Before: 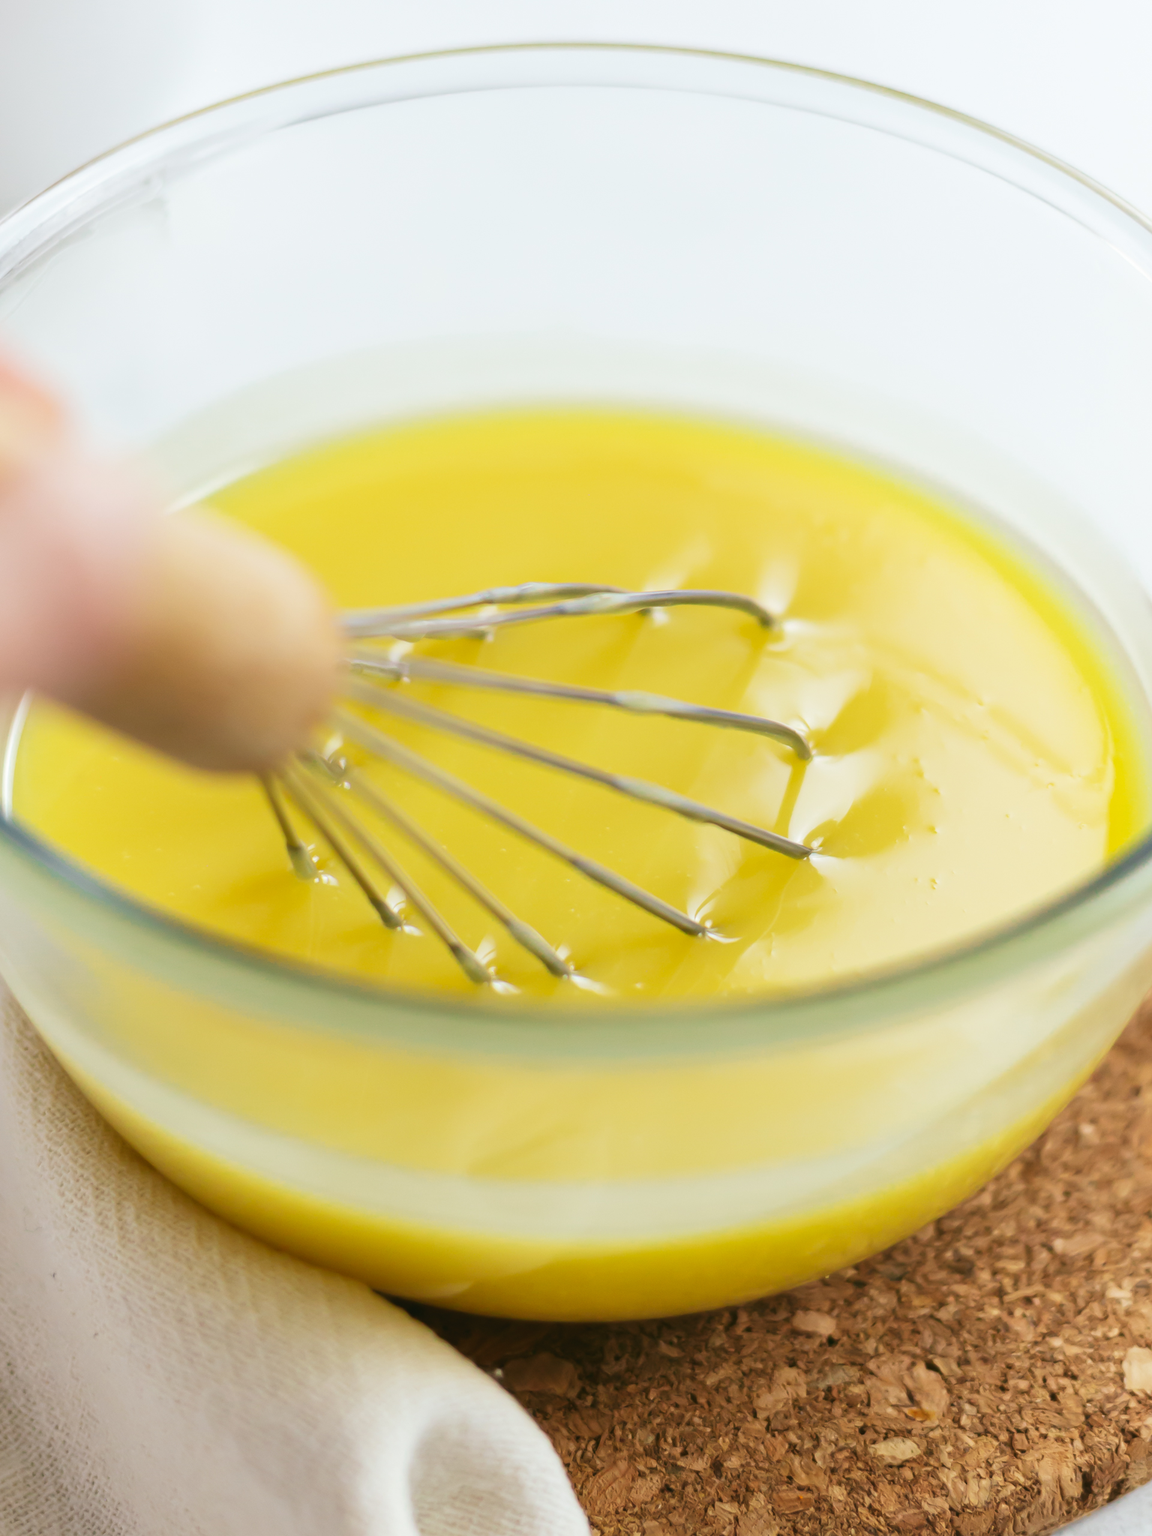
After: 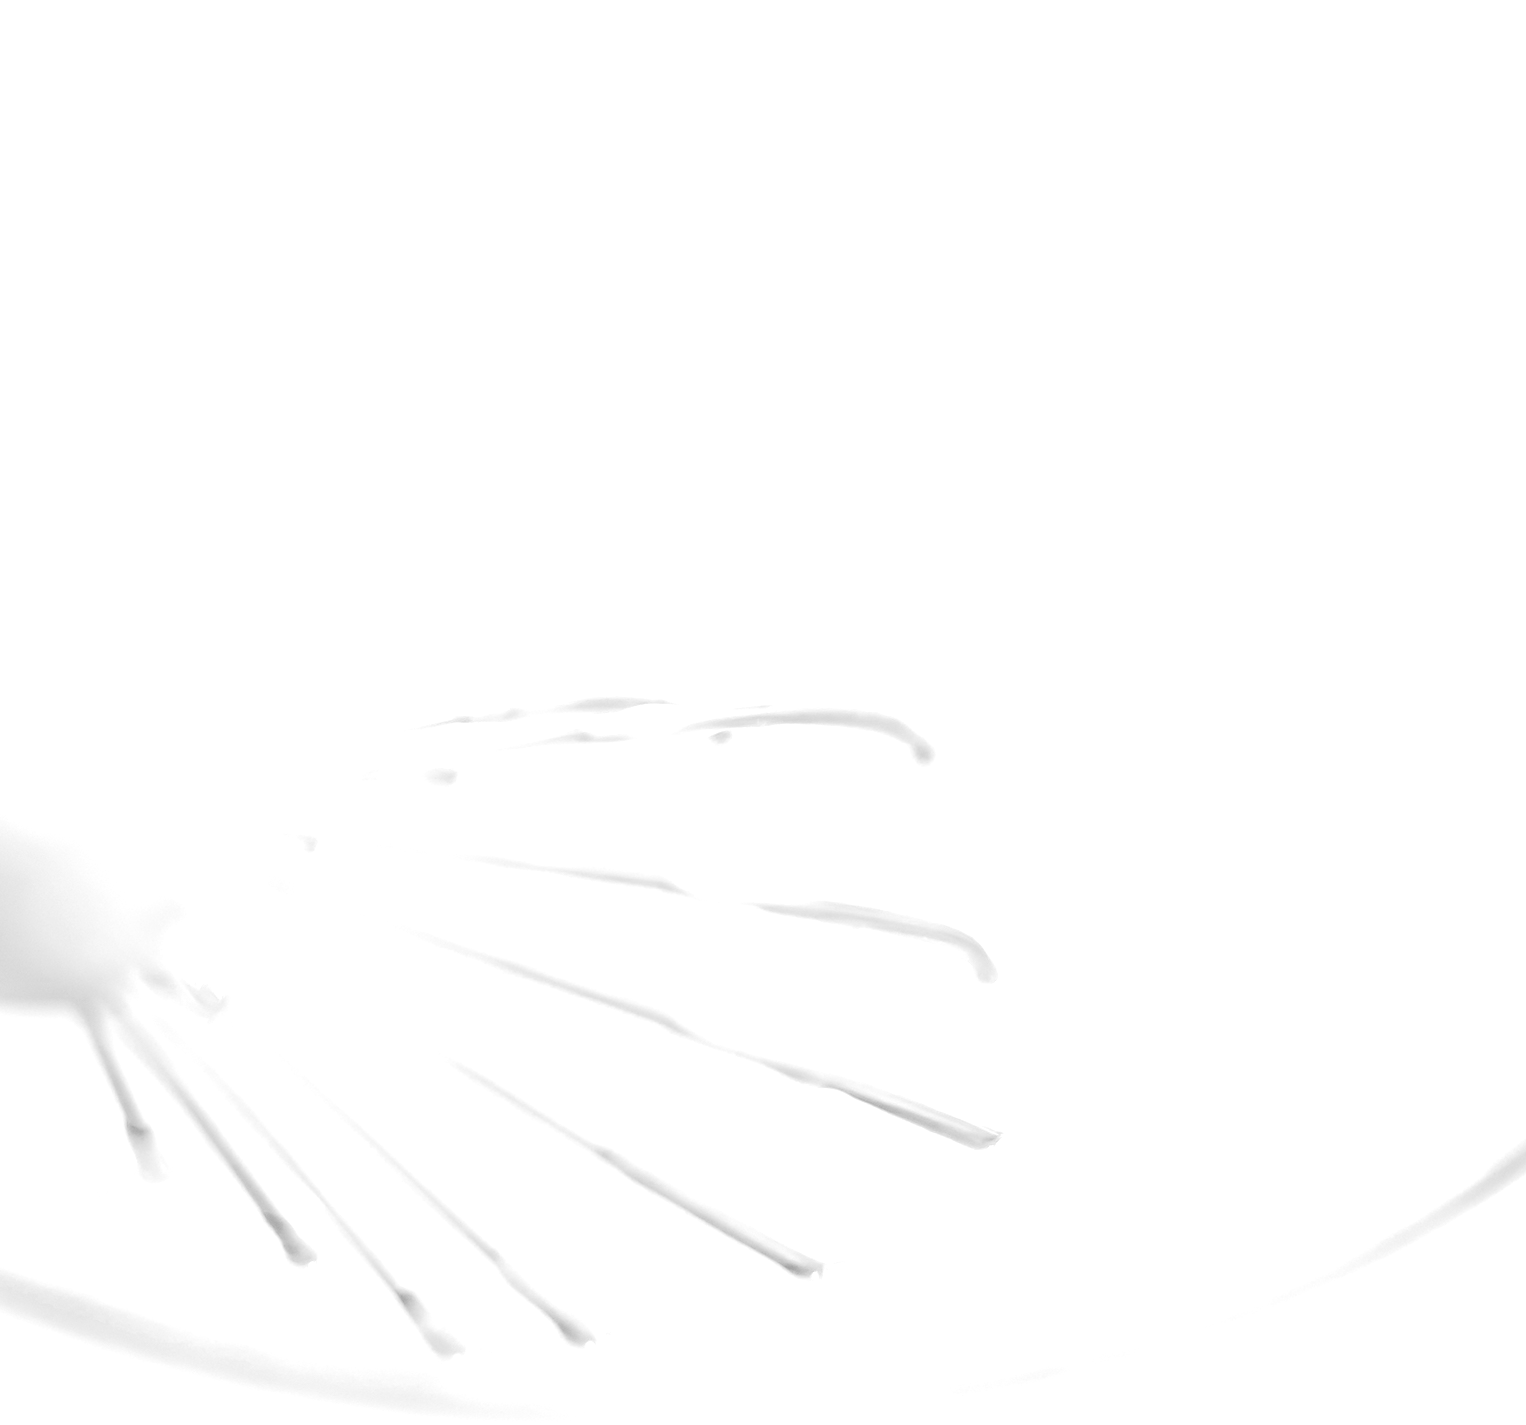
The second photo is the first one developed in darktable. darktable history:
exposure: black level correction 0, exposure 1.9 EV, compensate highlight preservation false
monochrome: on, module defaults
crop: left 18.38%, top 11.092%, right 2.134%, bottom 33.217%
tone curve: curves: ch0 [(0, 0.023) (0.103, 0.087) (0.277, 0.28) (0.46, 0.554) (0.569, 0.68) (0.735, 0.843) (0.994, 0.984)]; ch1 [(0, 0) (0.324, 0.285) (0.456, 0.438) (0.488, 0.497) (0.512, 0.503) (0.535, 0.535) (0.599, 0.606) (0.715, 0.738) (1, 1)]; ch2 [(0, 0) (0.369, 0.388) (0.449, 0.431) (0.478, 0.471) (0.502, 0.503) (0.55, 0.553) (0.603, 0.602) (0.656, 0.713) (1, 1)], color space Lab, independent channels, preserve colors none
